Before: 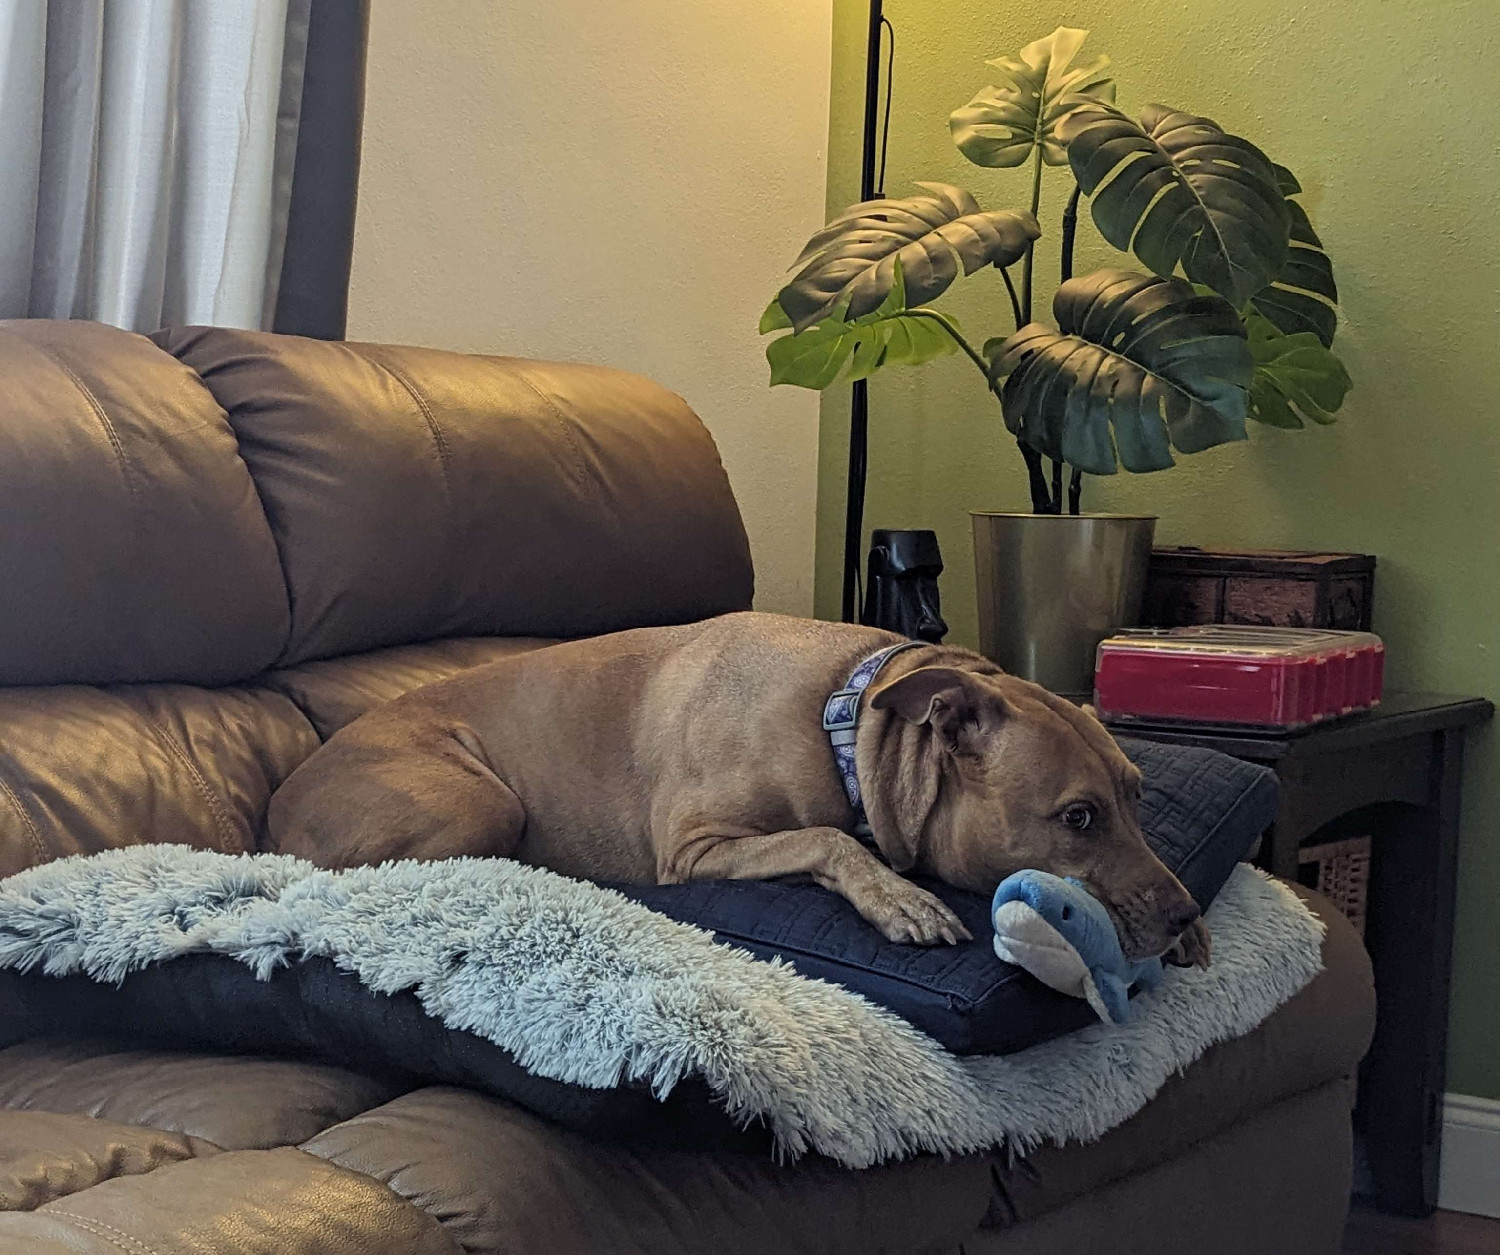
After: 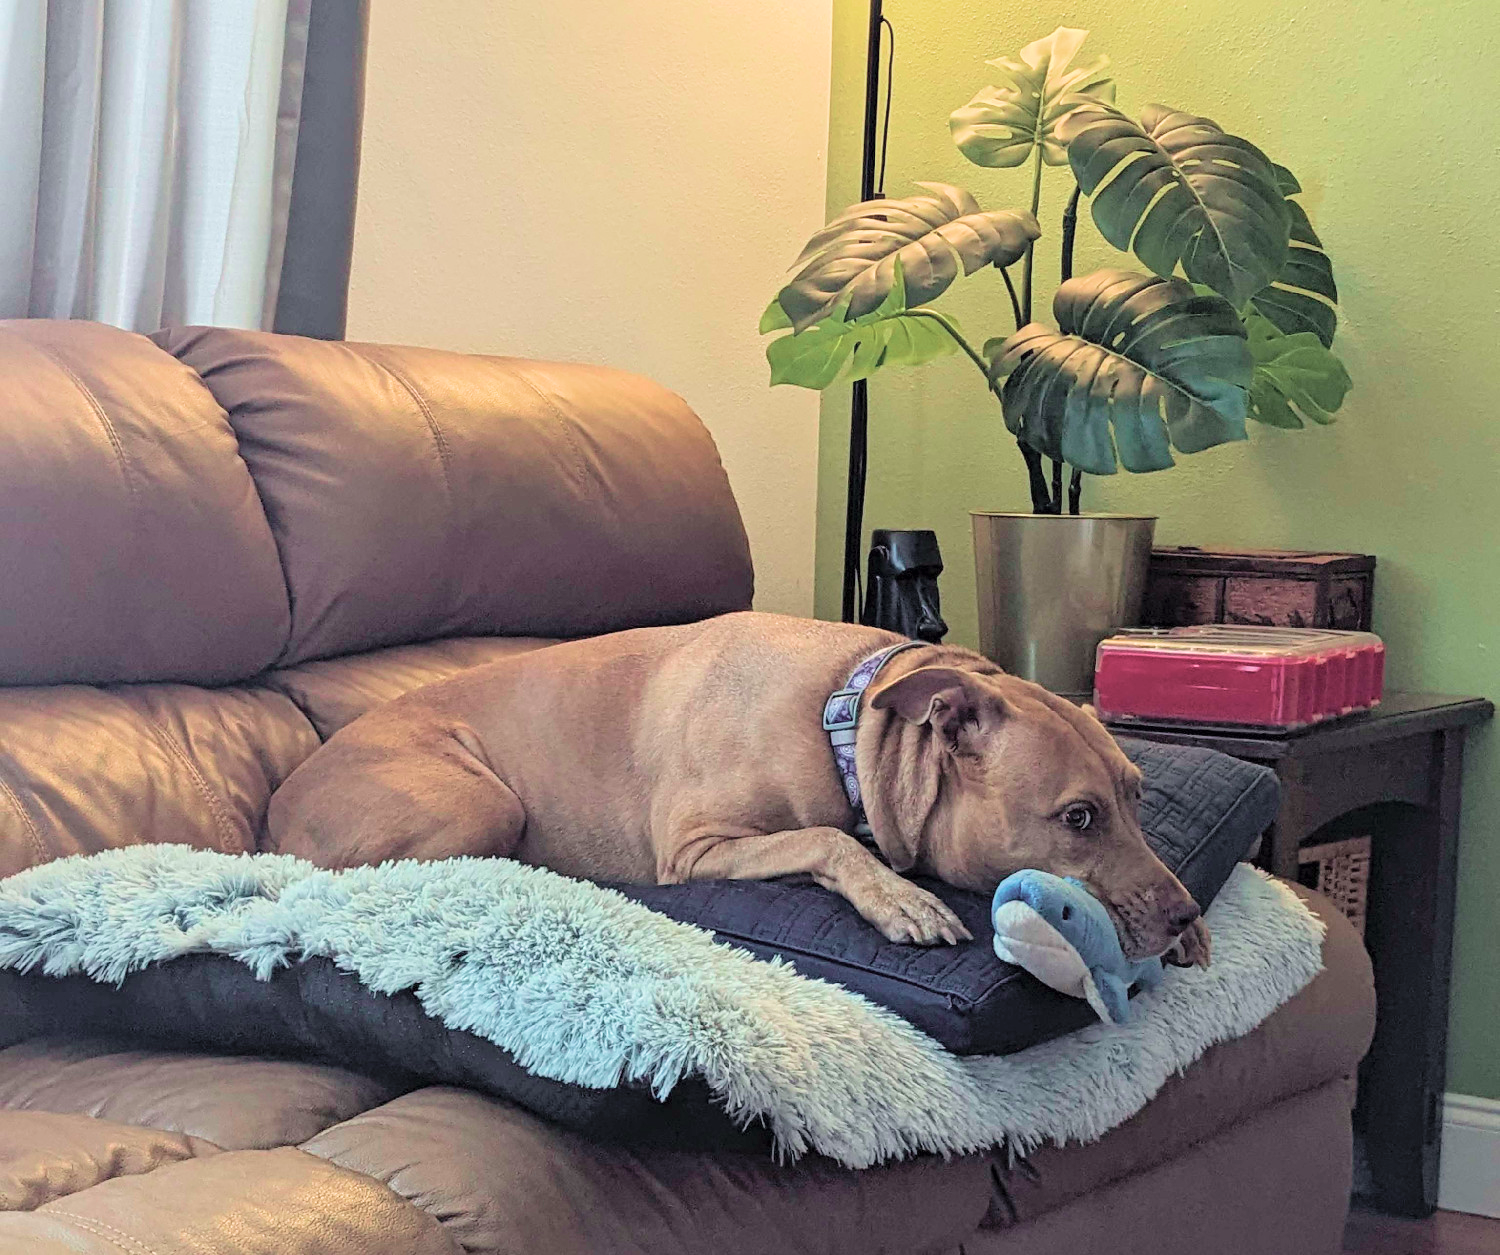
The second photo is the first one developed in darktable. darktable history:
color contrast: blue-yellow contrast 0.62
velvia: strength 75%
global tonemap: drago (0.7, 100)
